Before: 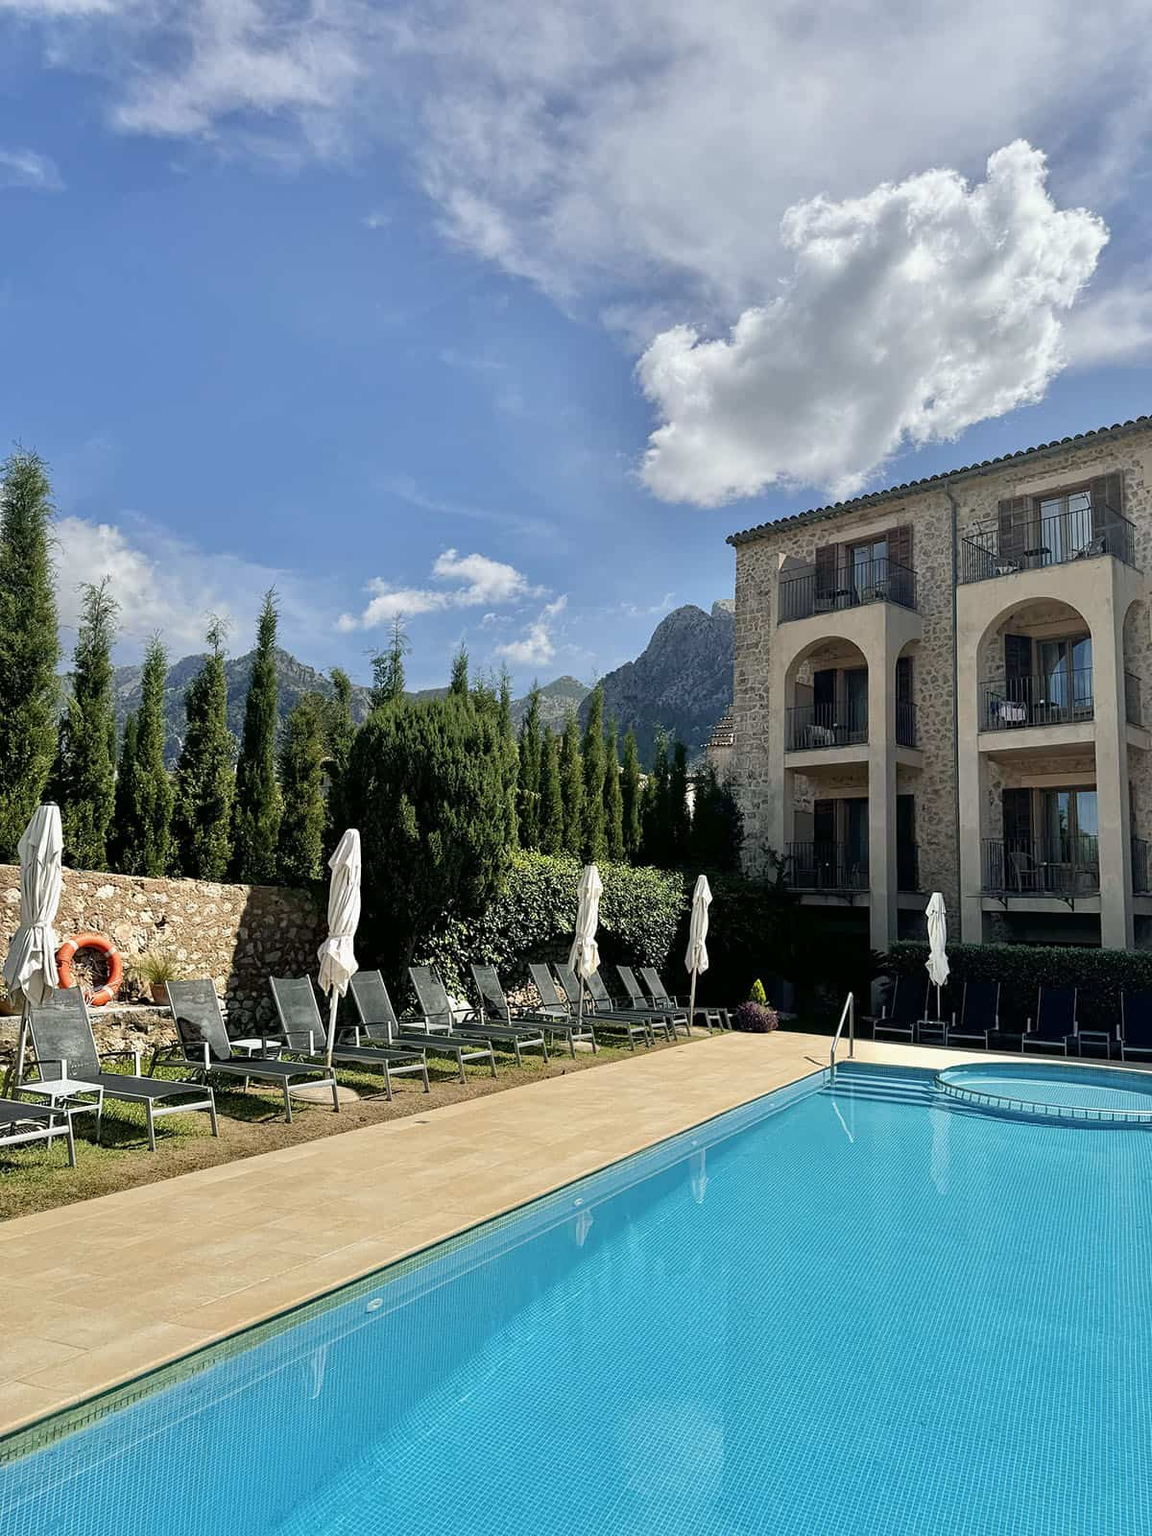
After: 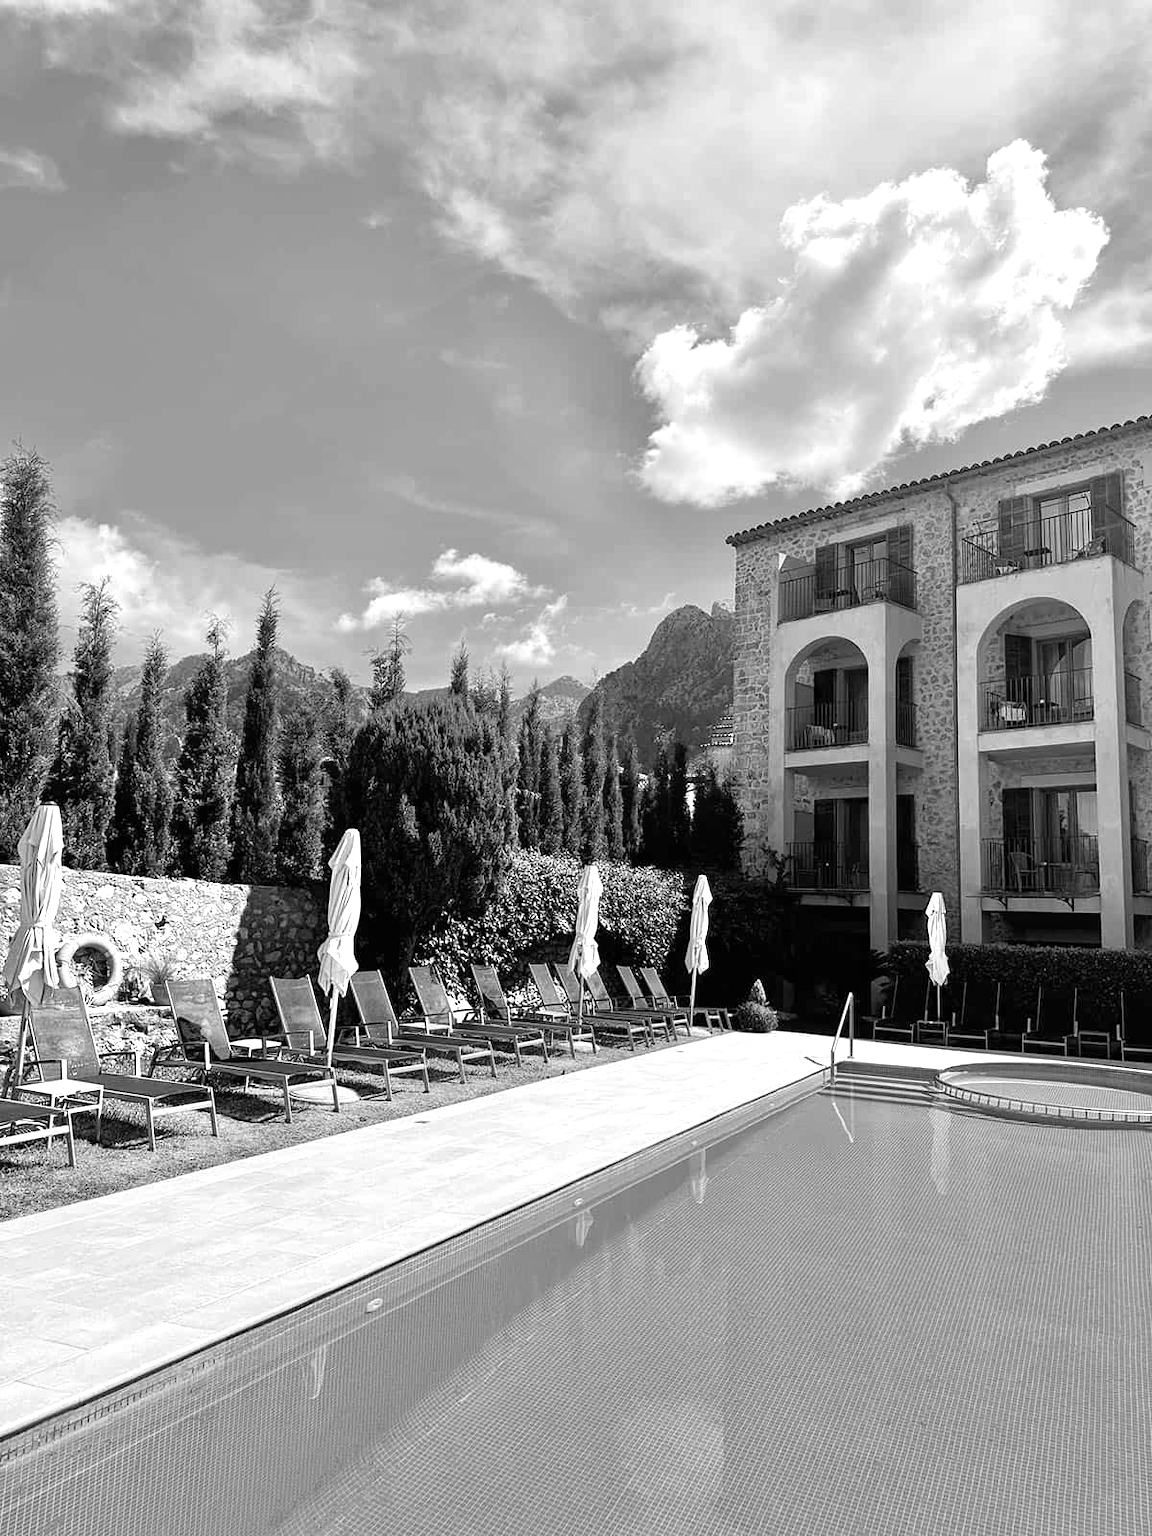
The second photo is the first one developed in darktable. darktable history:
color calibration: output gray [0.714, 0.278, 0, 0], gray › normalize channels true, illuminant same as pipeline (D50), adaptation none (bypass), x 0.332, y 0.333, temperature 5017.1 K, gamut compression 0.023
exposure: exposure 0.663 EV, compensate highlight preservation false
